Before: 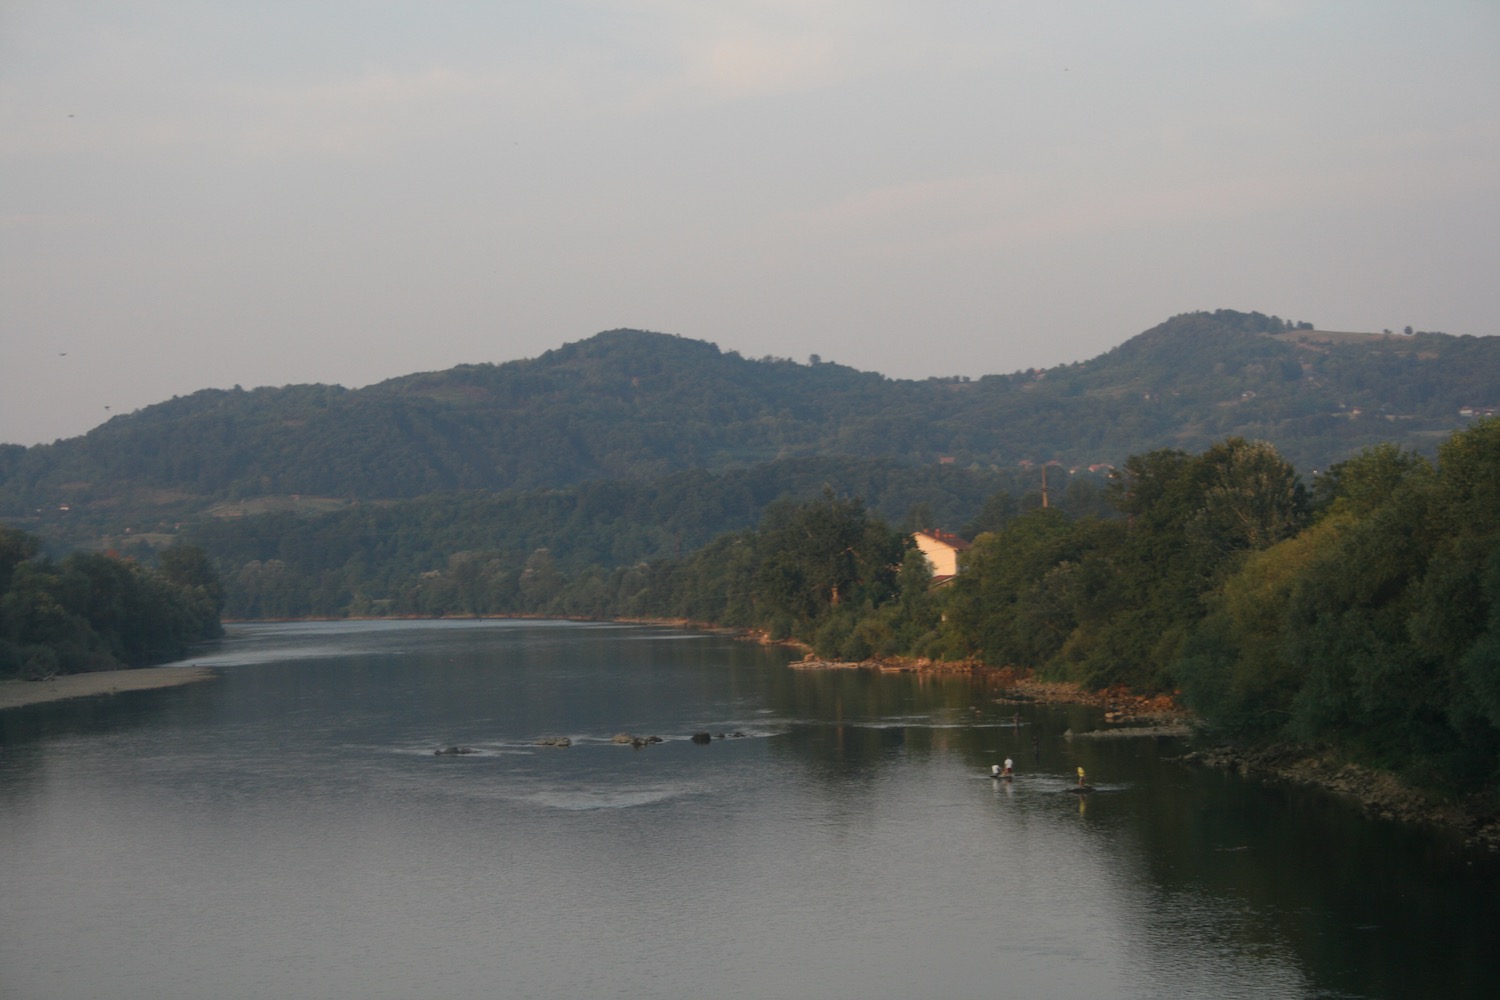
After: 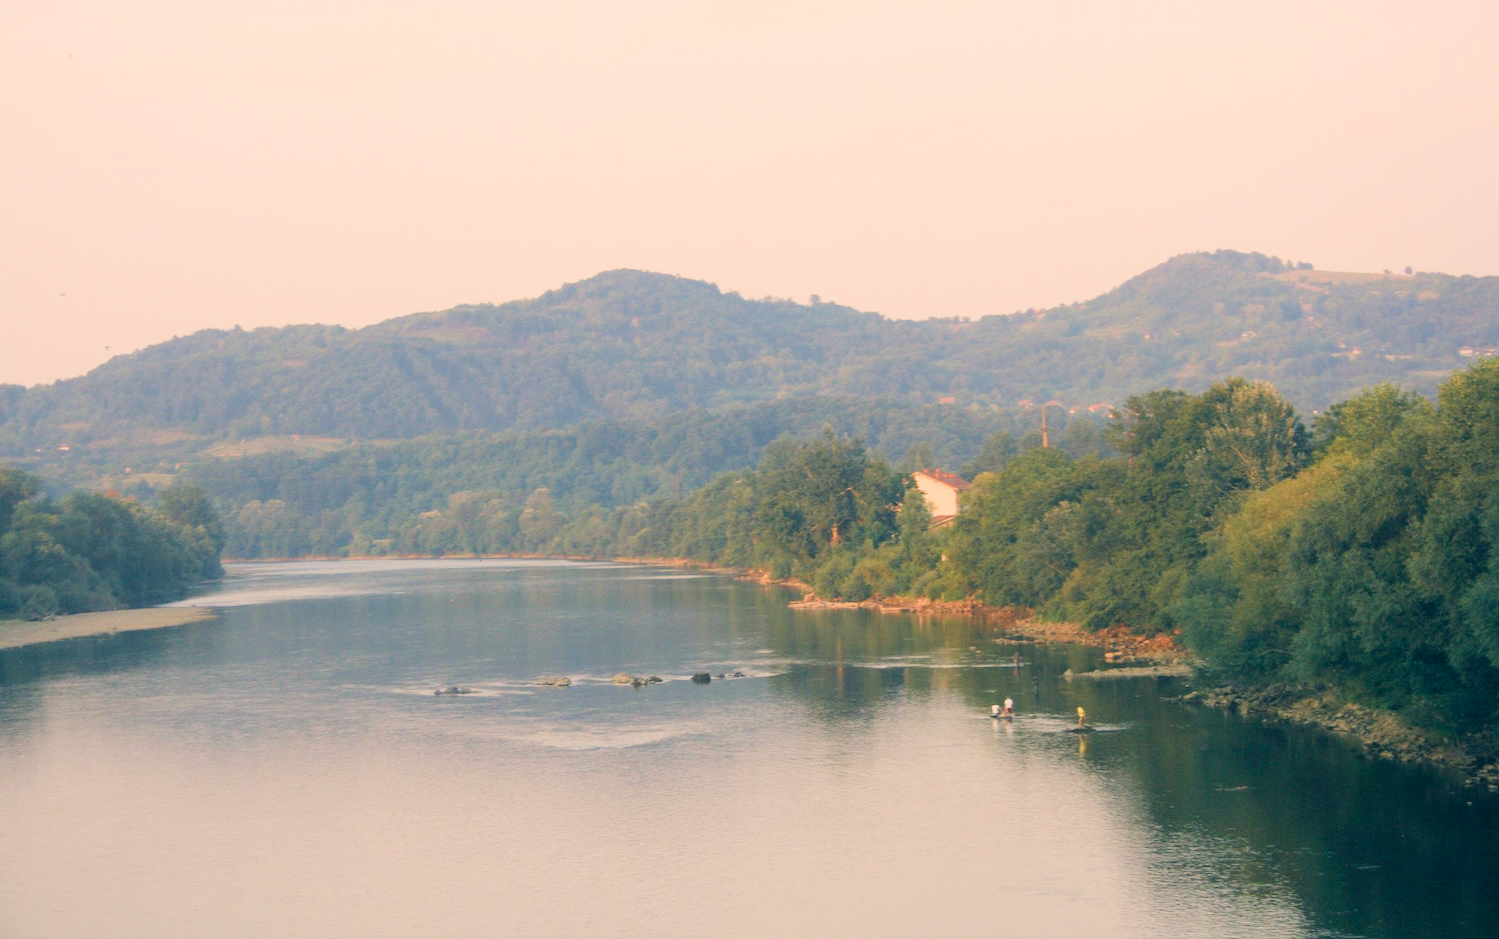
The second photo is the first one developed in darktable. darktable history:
crop and rotate: top 6.069%
filmic rgb: black relative exposure -7.18 EV, white relative exposure 5.36 EV, hardness 3.03
color correction: highlights a* 10.28, highlights b* 14.55, shadows a* -10.14, shadows b* -15.08
tone equalizer: on, module defaults
exposure: black level correction 0, exposure 2.108 EV, compensate exposure bias true, compensate highlight preservation false
color zones: curves: ch0 [(0.002, 0.589) (0.107, 0.484) (0.146, 0.249) (0.217, 0.352) (0.309, 0.525) (0.39, 0.404) (0.455, 0.169) (0.597, 0.055) (0.724, 0.212) (0.775, 0.691) (0.869, 0.571) (1, 0.587)]; ch1 [(0, 0) (0.143, 0) (0.286, 0) (0.429, 0) (0.571, 0) (0.714, 0) (0.857, 0)], mix -95.46%
velvia: on, module defaults
